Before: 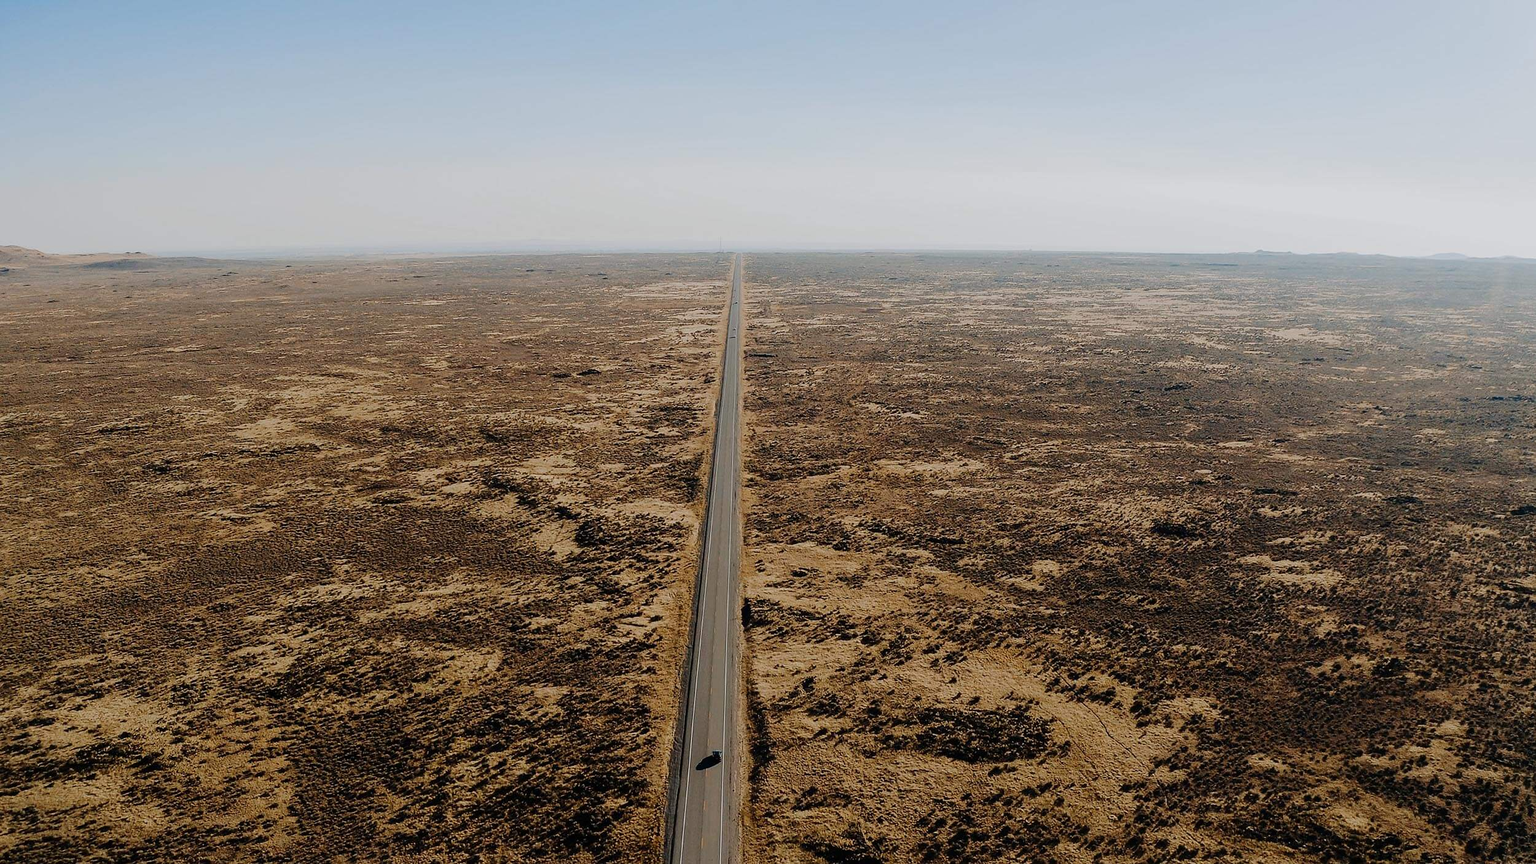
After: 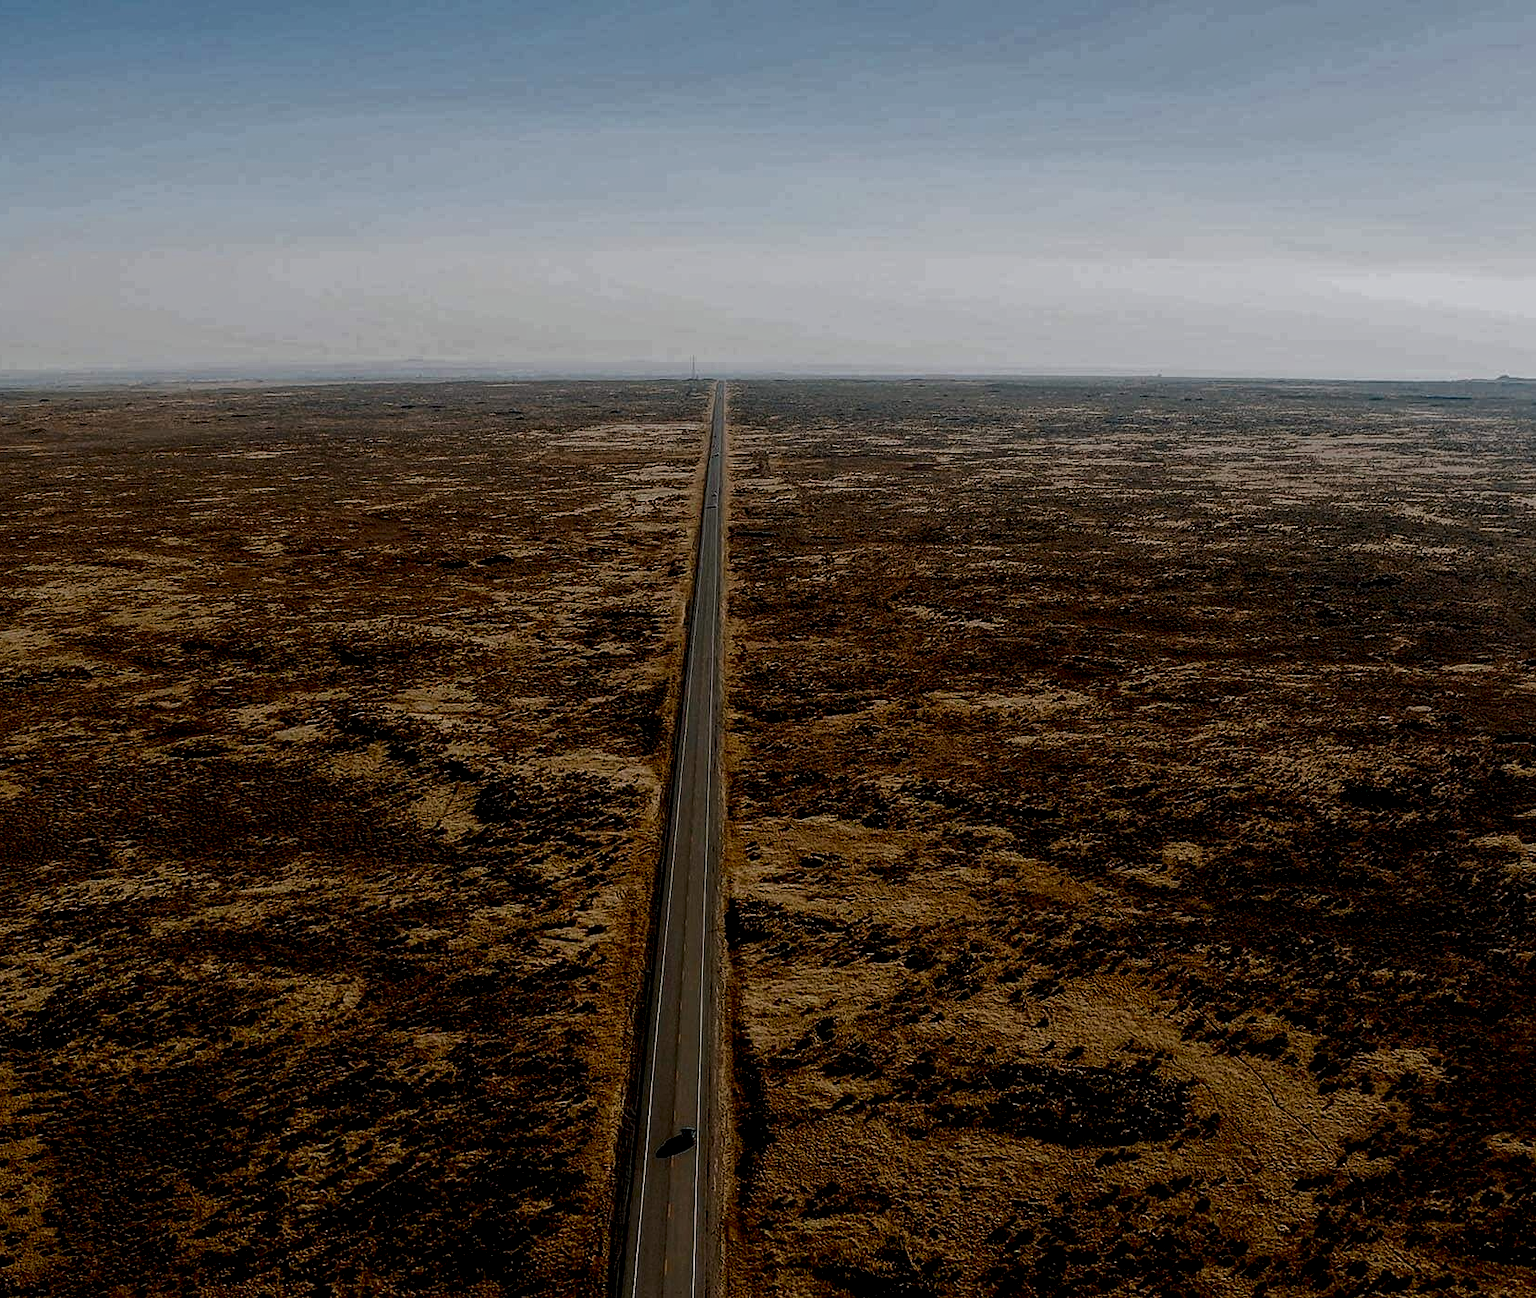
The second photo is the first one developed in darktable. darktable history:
crop: left 16.906%, right 16.537%
local contrast: highlights 103%, shadows 100%, detail 199%, midtone range 0.2
contrast brightness saturation: contrast 0.093, brightness -0.609, saturation 0.166
